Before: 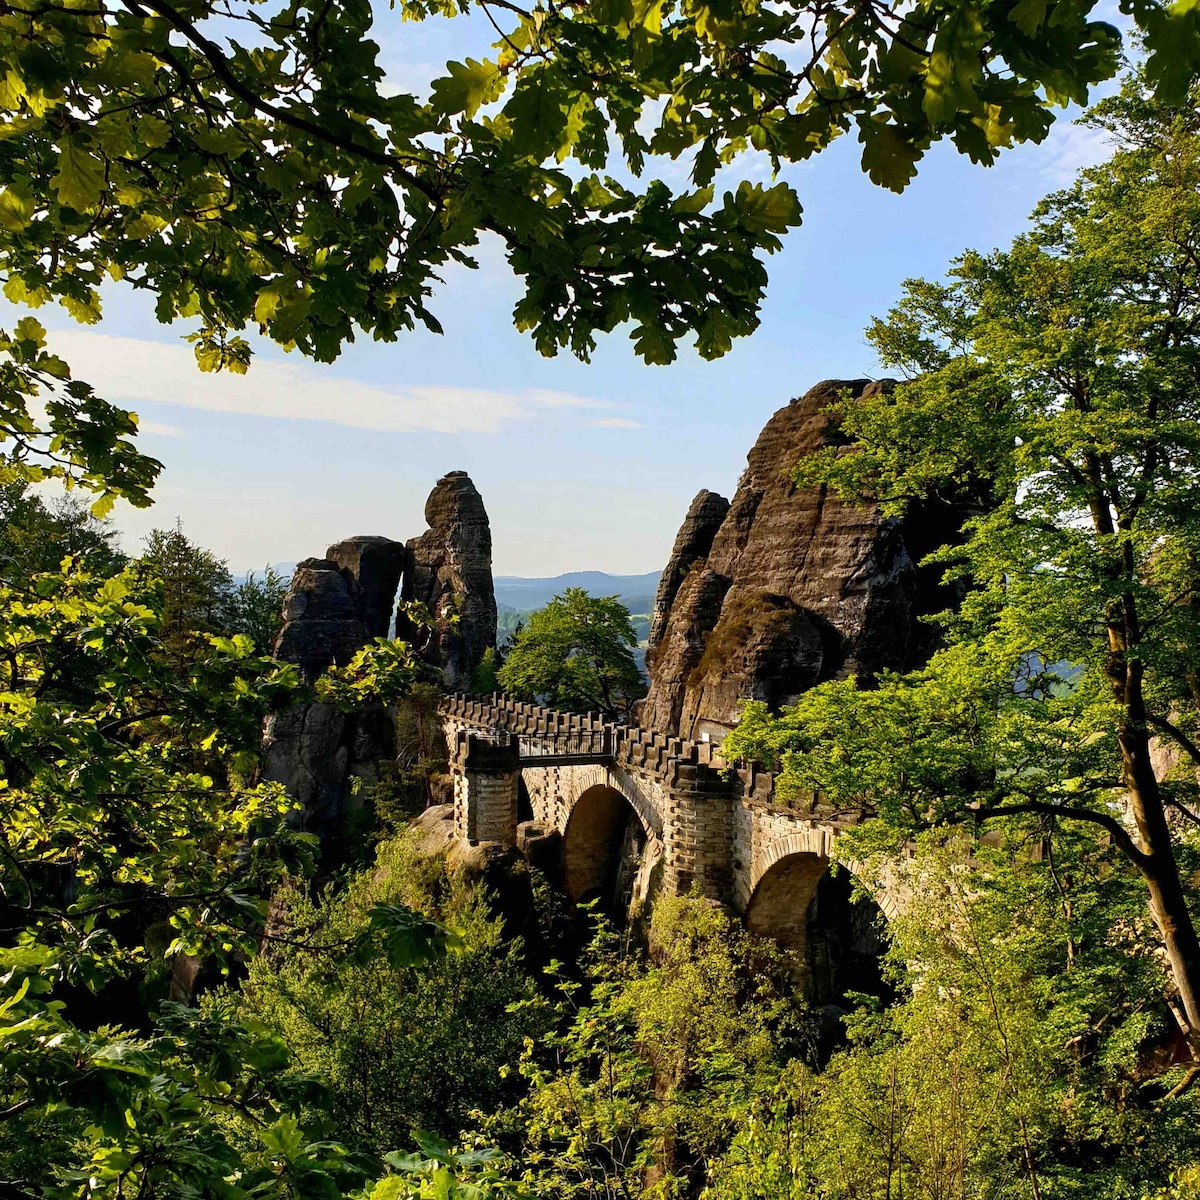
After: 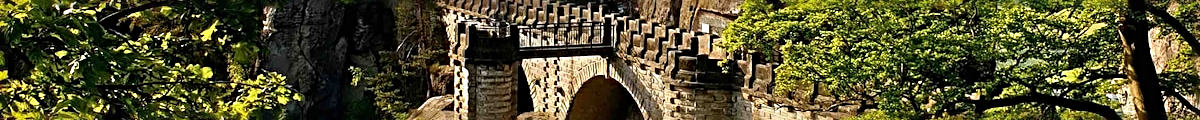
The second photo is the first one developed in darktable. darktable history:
crop and rotate: top 59.084%, bottom 30.916%
sharpen: radius 3.025, amount 0.757
